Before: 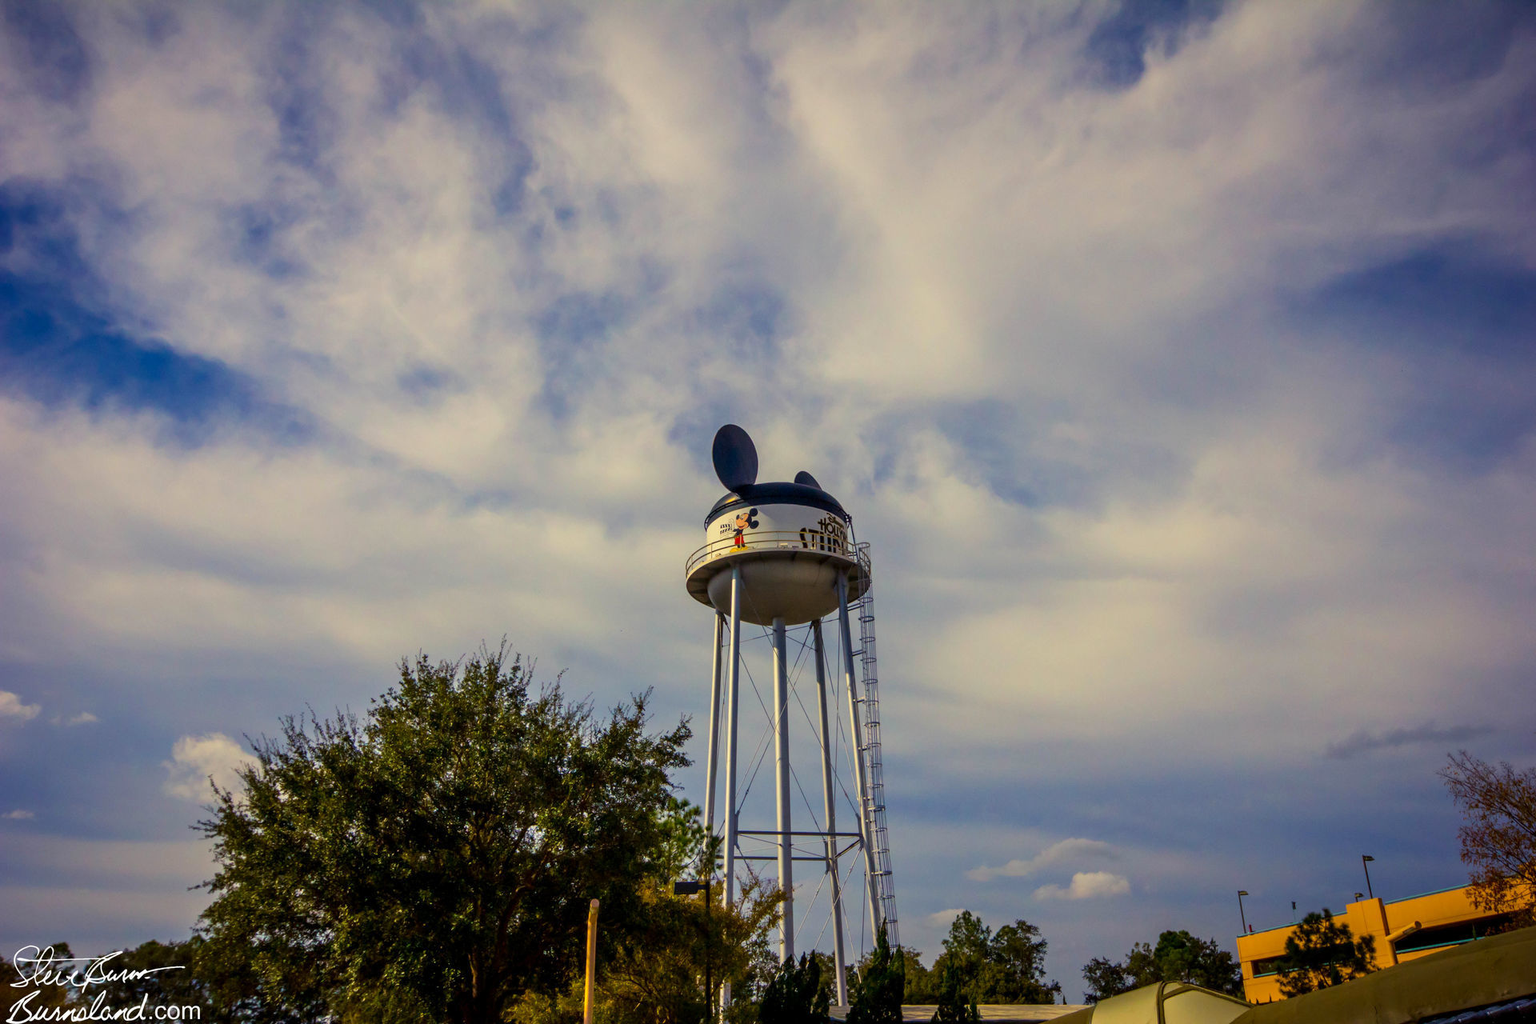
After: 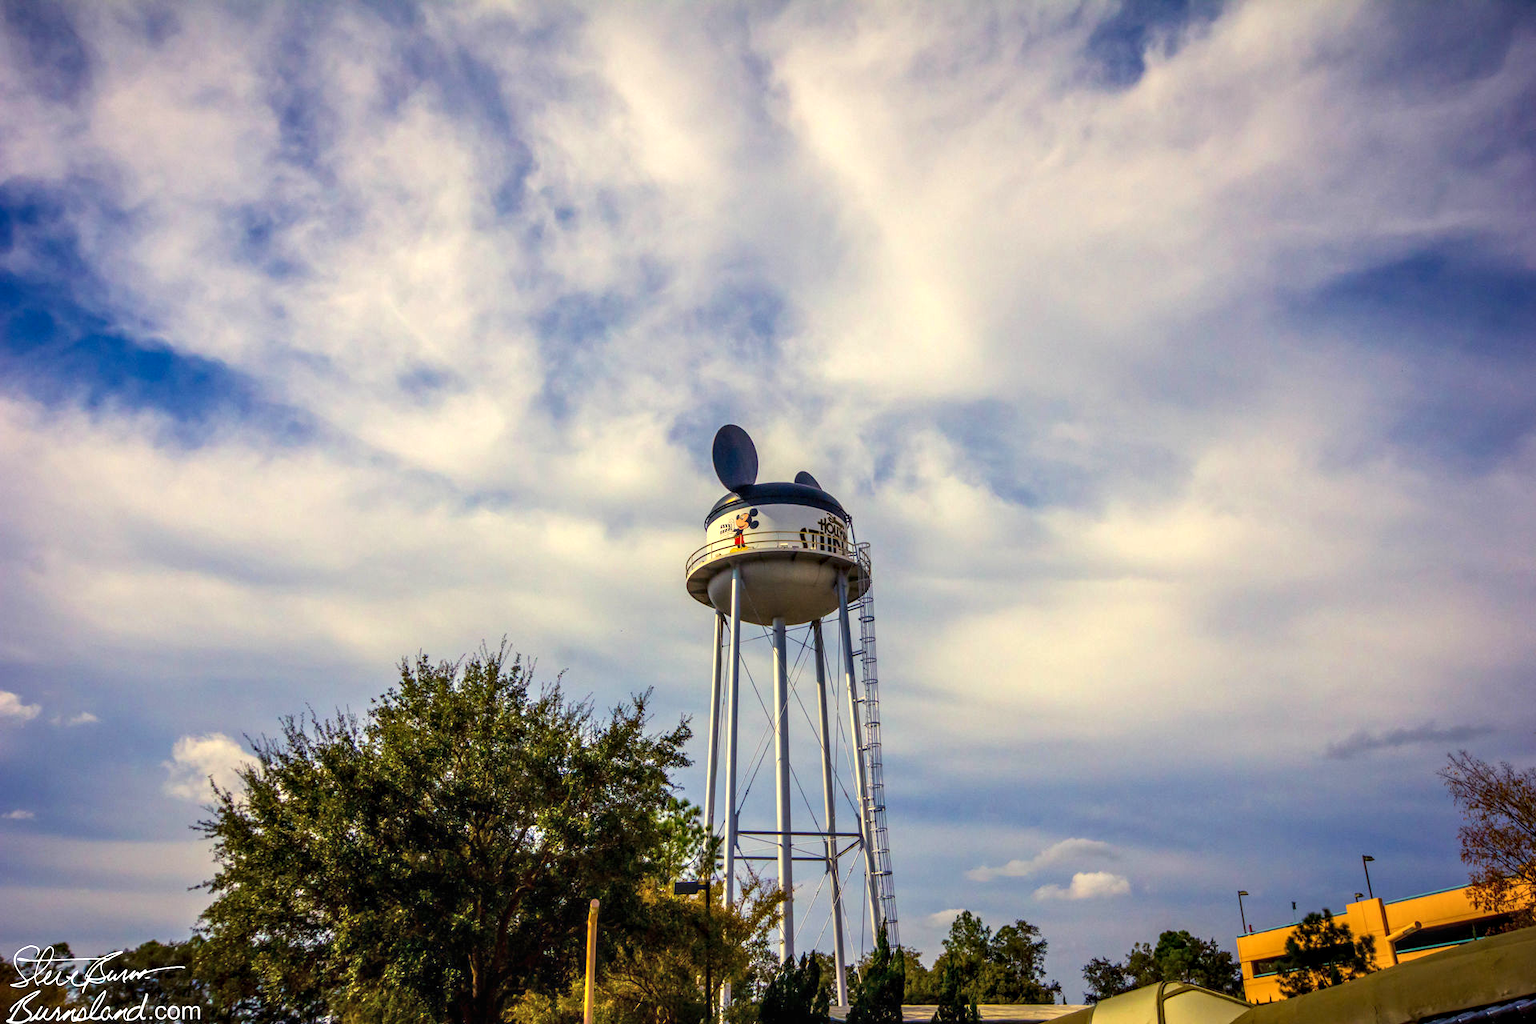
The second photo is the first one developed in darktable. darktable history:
local contrast: on, module defaults
exposure: black level correction 0, exposure 0.693 EV, compensate exposure bias true, compensate highlight preservation false
